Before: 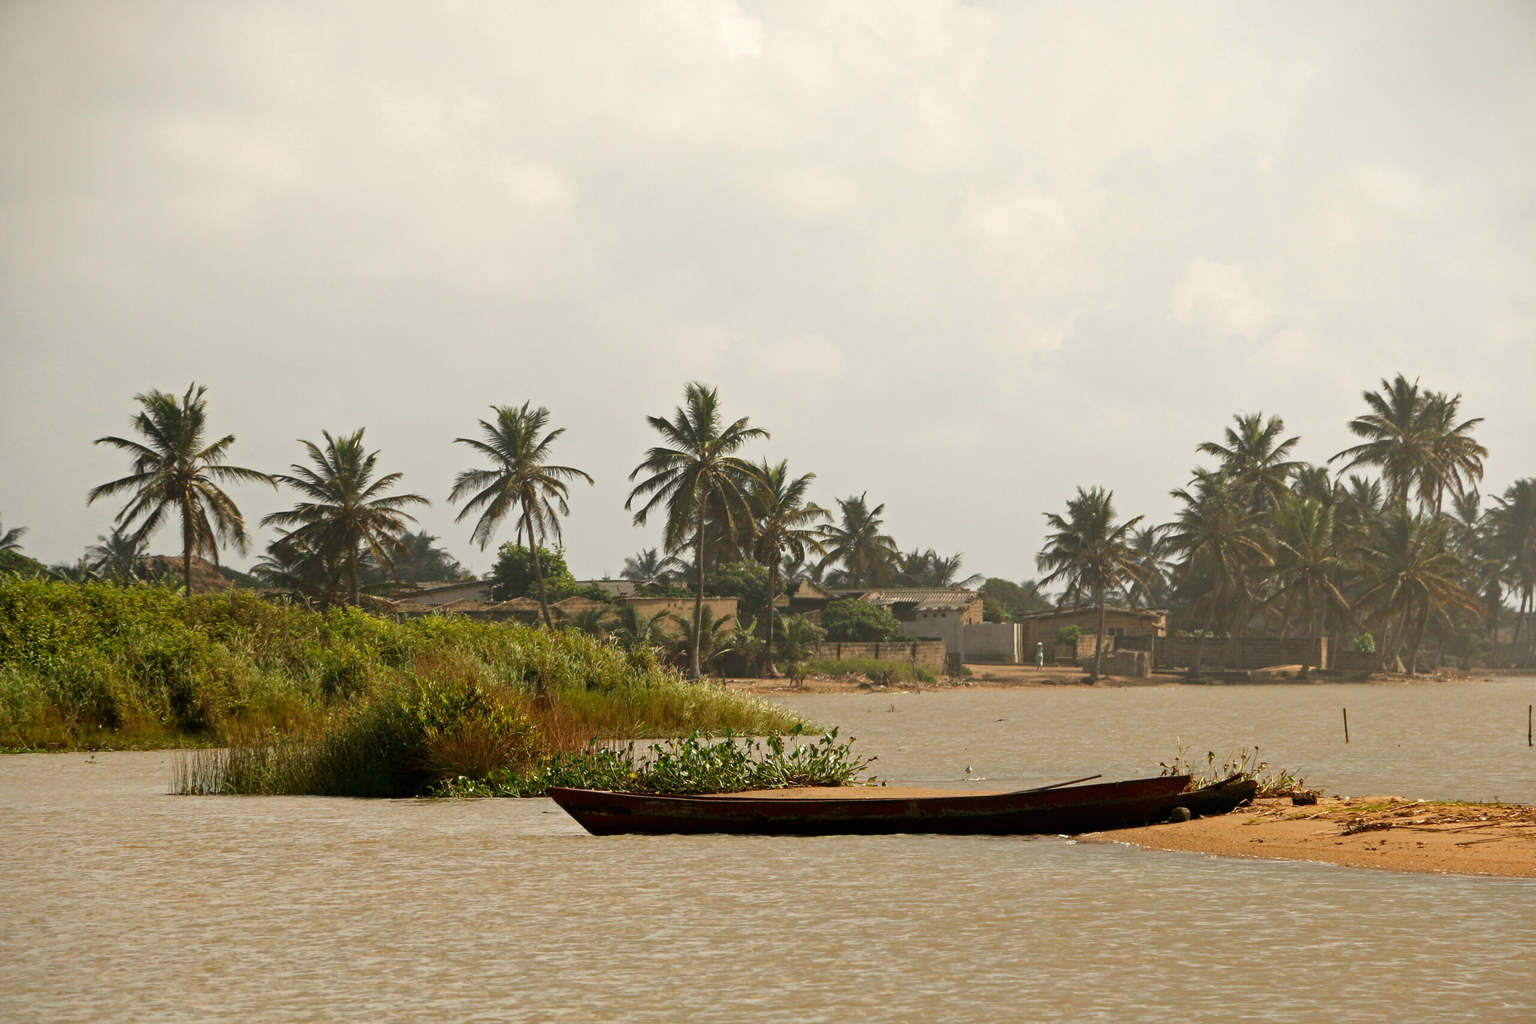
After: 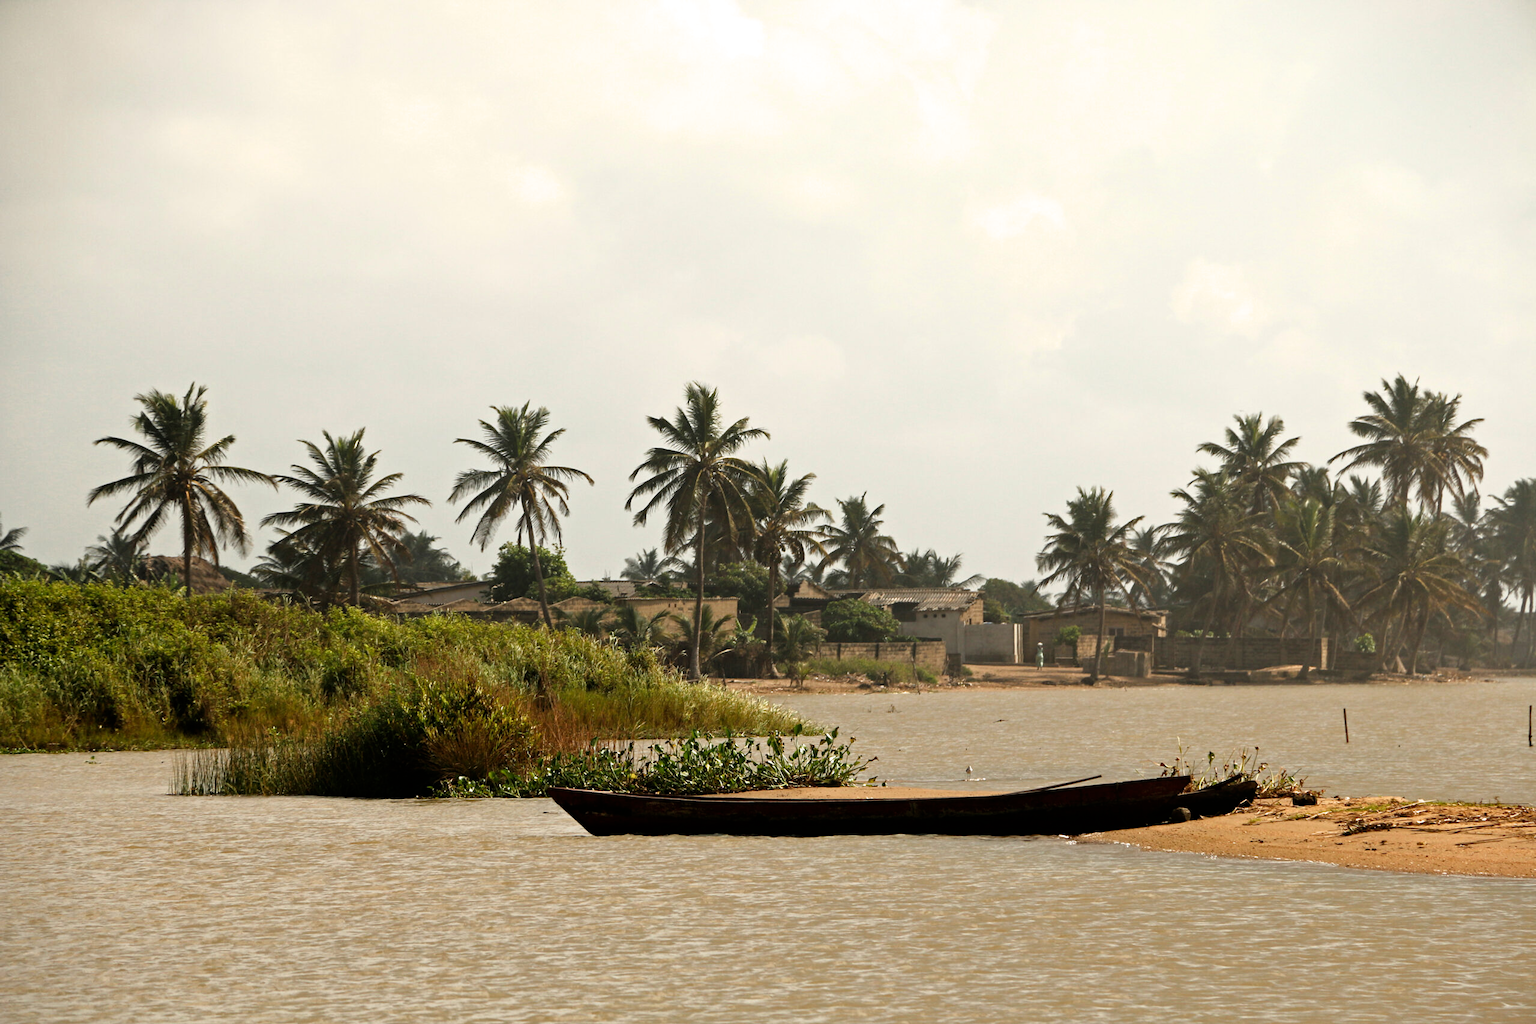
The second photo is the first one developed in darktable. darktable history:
filmic rgb: black relative exposure -8.03 EV, white relative exposure 2.44 EV, hardness 6.34, color science v6 (2022)
